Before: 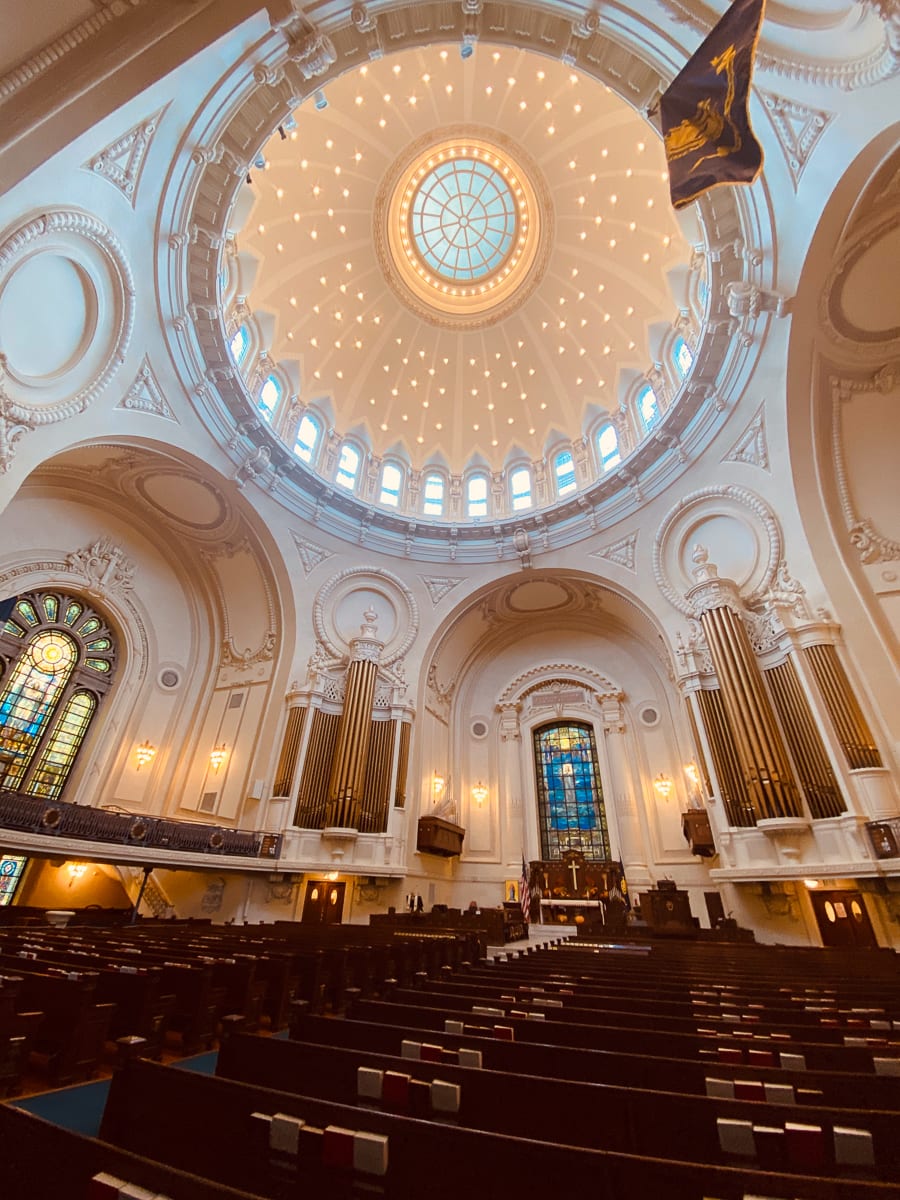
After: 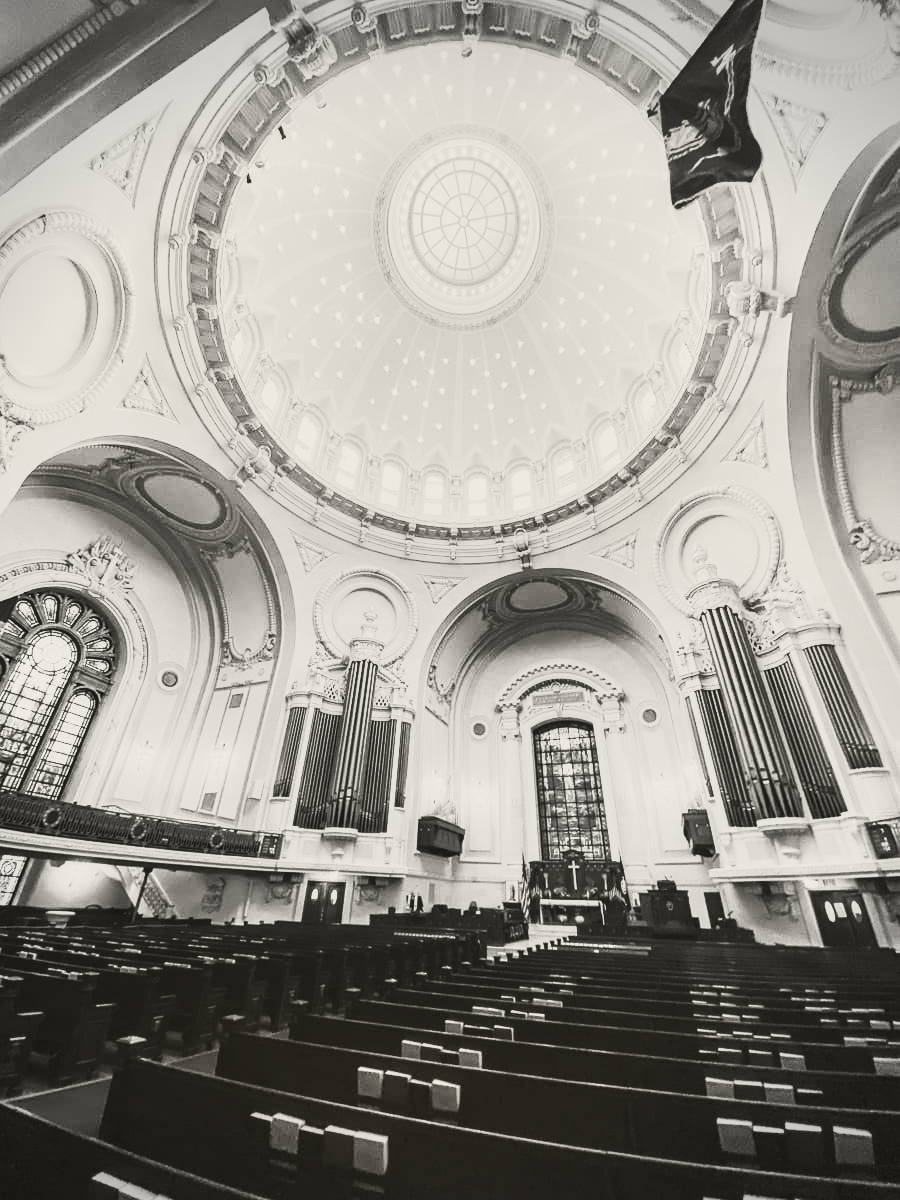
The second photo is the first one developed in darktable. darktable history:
shadows and highlights: shadows 60.57, highlights -60.47, soften with gaussian
vignetting: unbound false
local contrast: detail 110%
tone curve: curves: ch0 [(0, 0.021) (0.049, 0.044) (0.152, 0.14) (0.328, 0.377) (0.473, 0.543) (0.641, 0.705) (0.85, 0.894) (1, 0.969)]; ch1 [(0, 0) (0.302, 0.331) (0.427, 0.433) (0.472, 0.47) (0.502, 0.503) (0.527, 0.524) (0.564, 0.591) (0.602, 0.632) (0.677, 0.701) (0.859, 0.885) (1, 1)]; ch2 [(0, 0) (0.33, 0.301) (0.447, 0.44) (0.487, 0.496) (0.502, 0.516) (0.535, 0.563) (0.565, 0.6) (0.618, 0.629) (1, 1)], color space Lab, independent channels, preserve colors none
contrast brightness saturation: contrast 0.544, brightness 0.473, saturation -0.996
